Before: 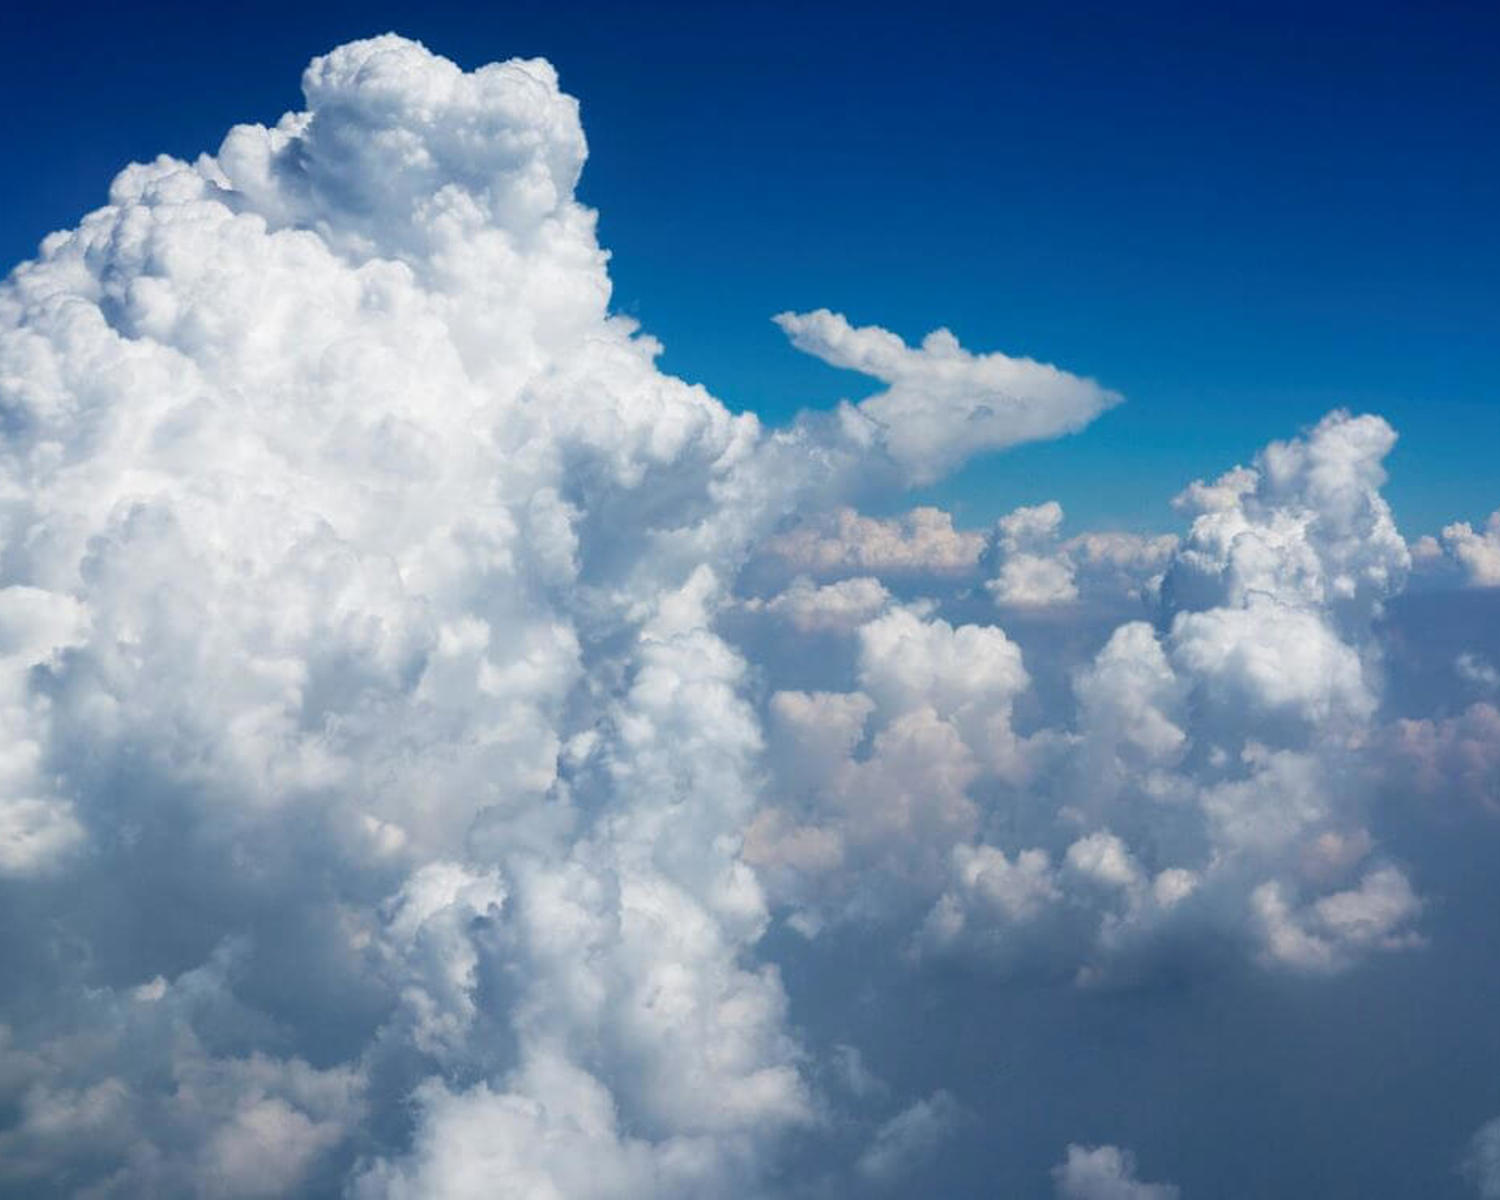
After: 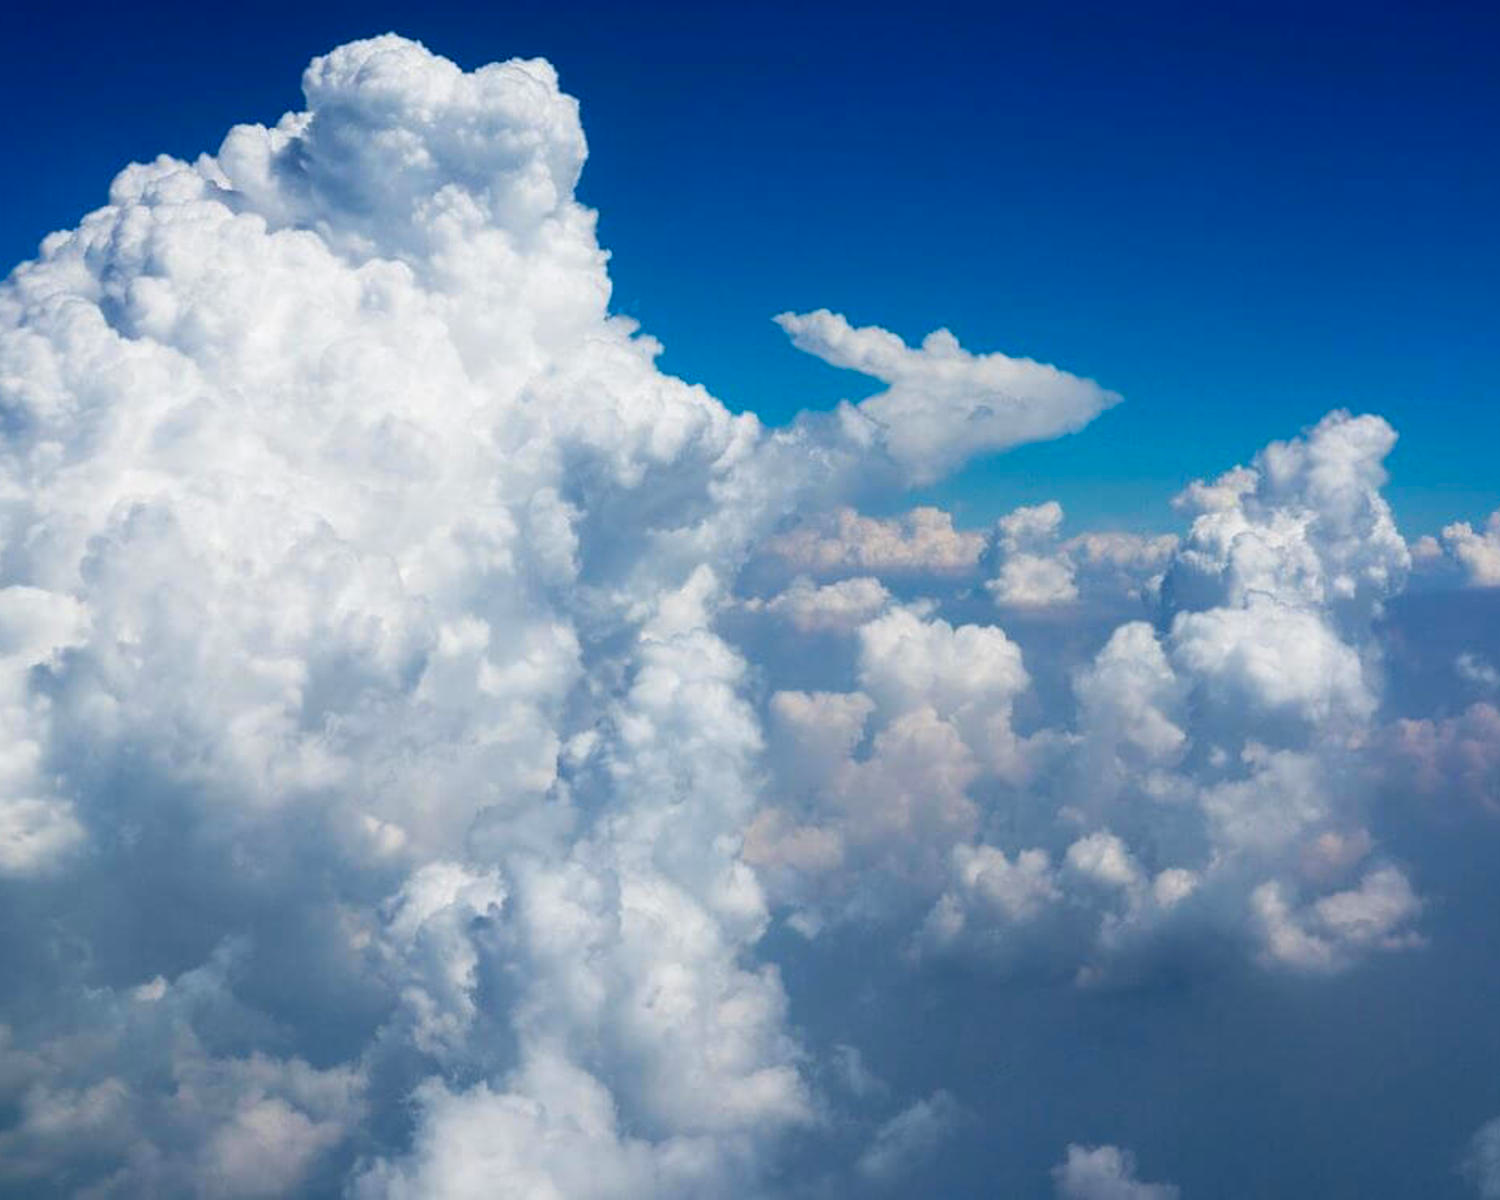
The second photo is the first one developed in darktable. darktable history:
contrast brightness saturation: contrast 0.04, saturation 0.16
